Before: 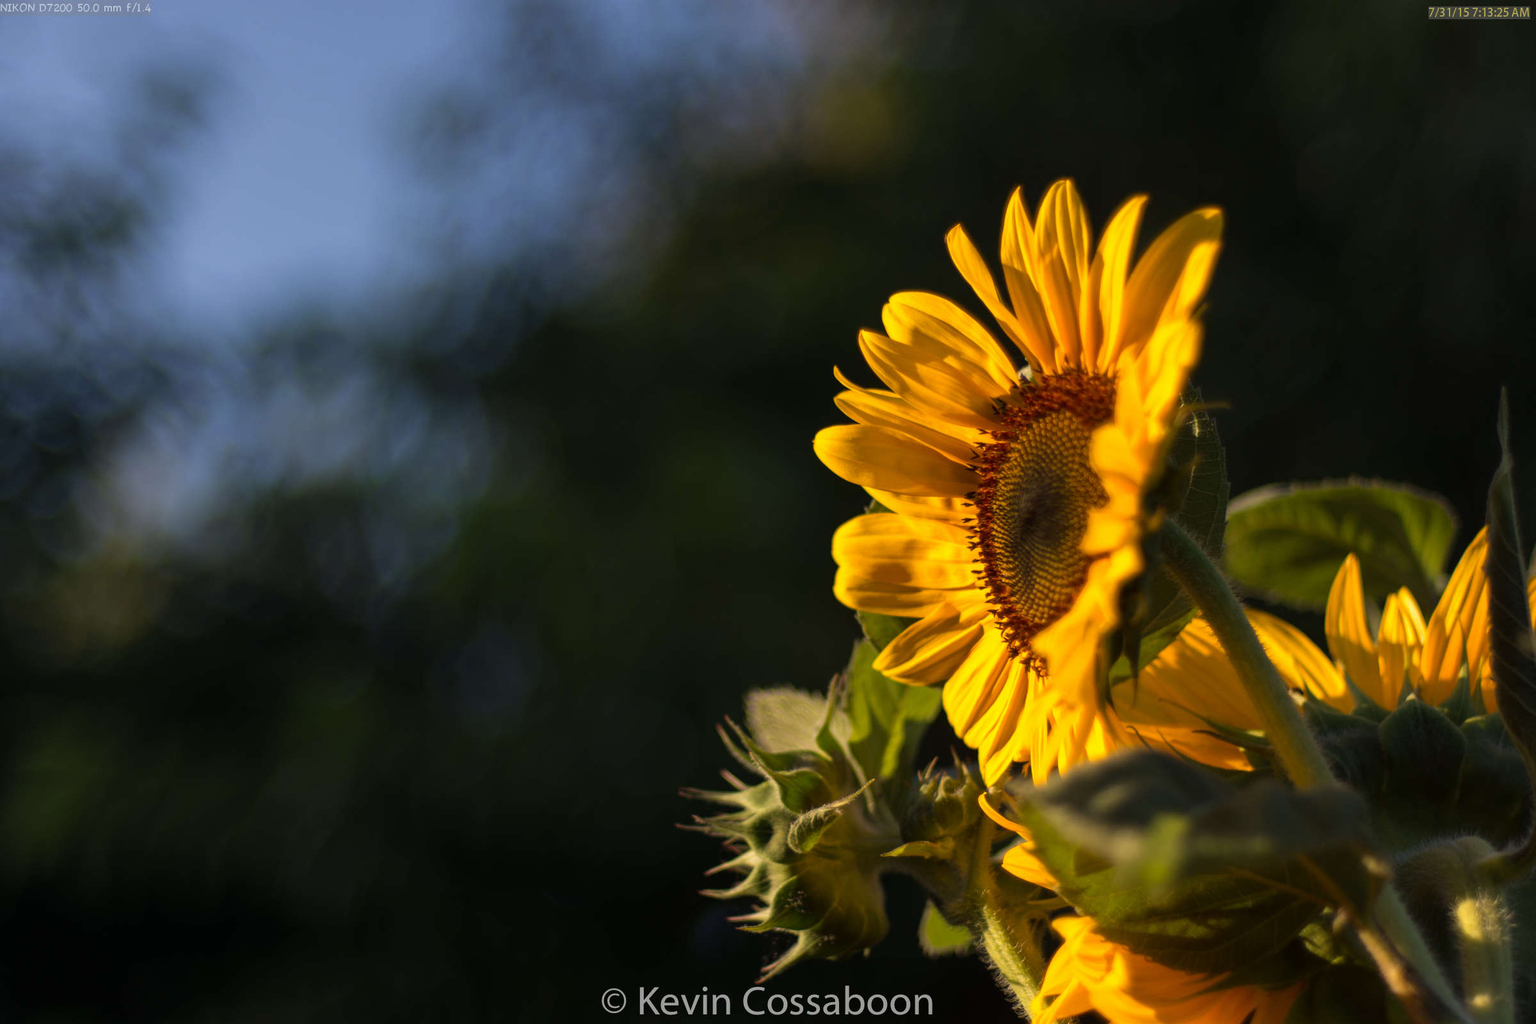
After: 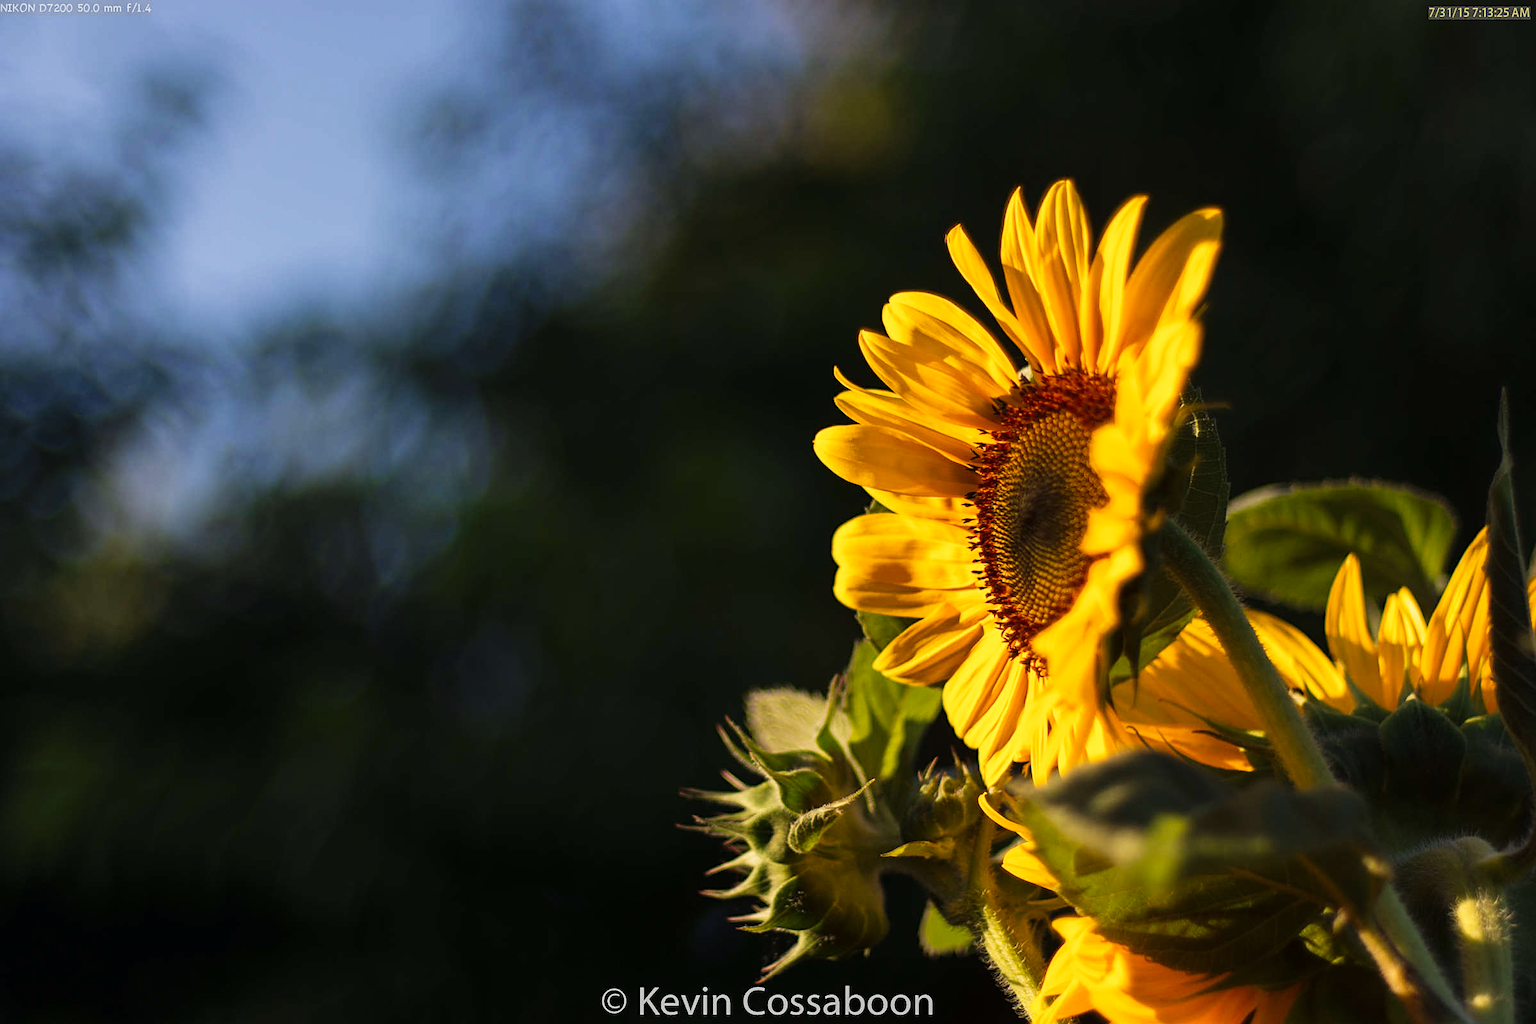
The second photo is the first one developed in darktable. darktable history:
tone curve: curves: ch0 [(0, 0) (0.131, 0.116) (0.316, 0.345) (0.501, 0.584) (0.629, 0.732) (0.812, 0.888) (1, 0.974)]; ch1 [(0, 0) (0.366, 0.367) (0.475, 0.453) (0.494, 0.497) (0.504, 0.503) (0.553, 0.584) (1, 1)]; ch2 [(0, 0) (0.333, 0.346) (0.375, 0.375) (0.424, 0.43) (0.476, 0.492) (0.502, 0.501) (0.533, 0.556) (0.566, 0.599) (0.614, 0.653) (1, 1)], preserve colors none
sharpen: on, module defaults
